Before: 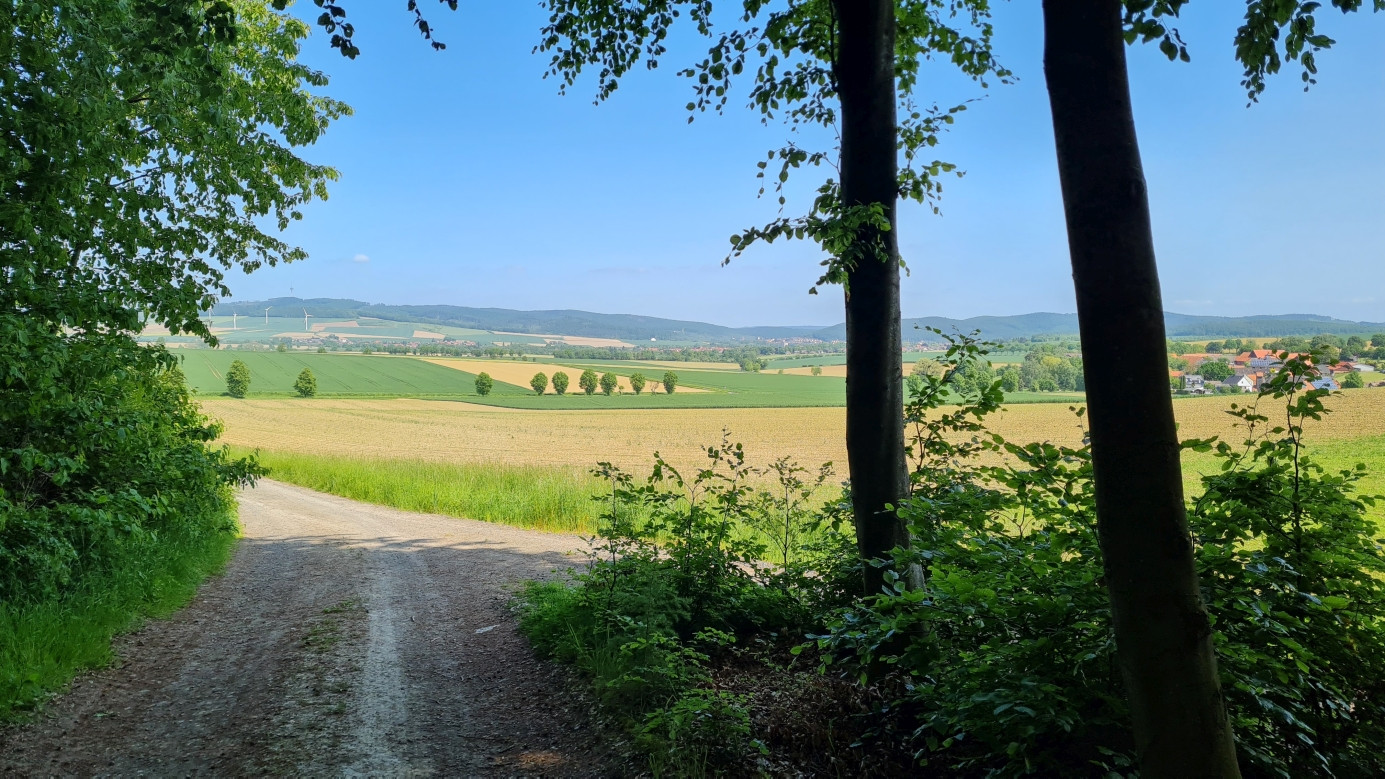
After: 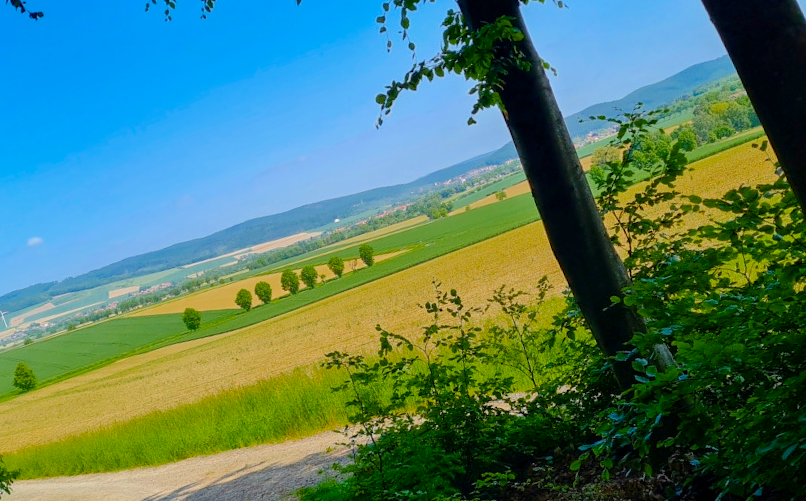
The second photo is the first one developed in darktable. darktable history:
color zones: curves: ch0 [(0, 0.425) (0.143, 0.422) (0.286, 0.42) (0.429, 0.419) (0.571, 0.419) (0.714, 0.42) (0.857, 0.422) (1, 0.425)]
color balance rgb: perceptual saturation grading › global saturation 34.724%, perceptual saturation grading › highlights -29.859%, perceptual saturation grading › shadows 35.26%, global vibrance 44.578%
crop and rotate: angle 19.51°, left 6.723%, right 3.858%, bottom 1.086%
